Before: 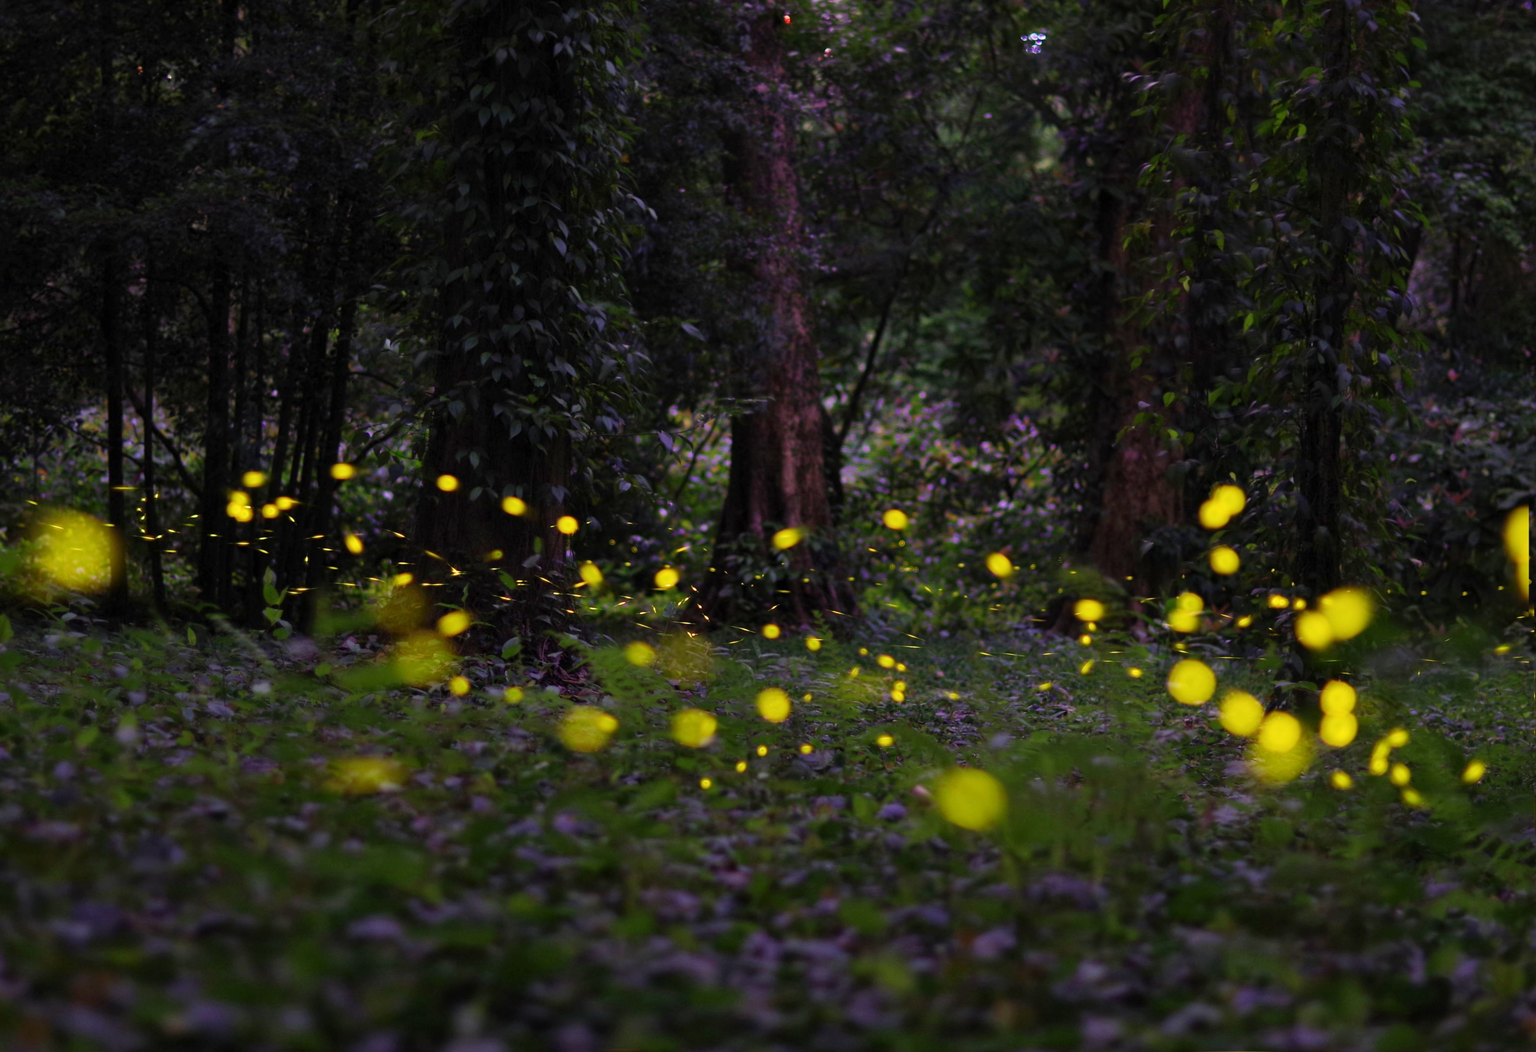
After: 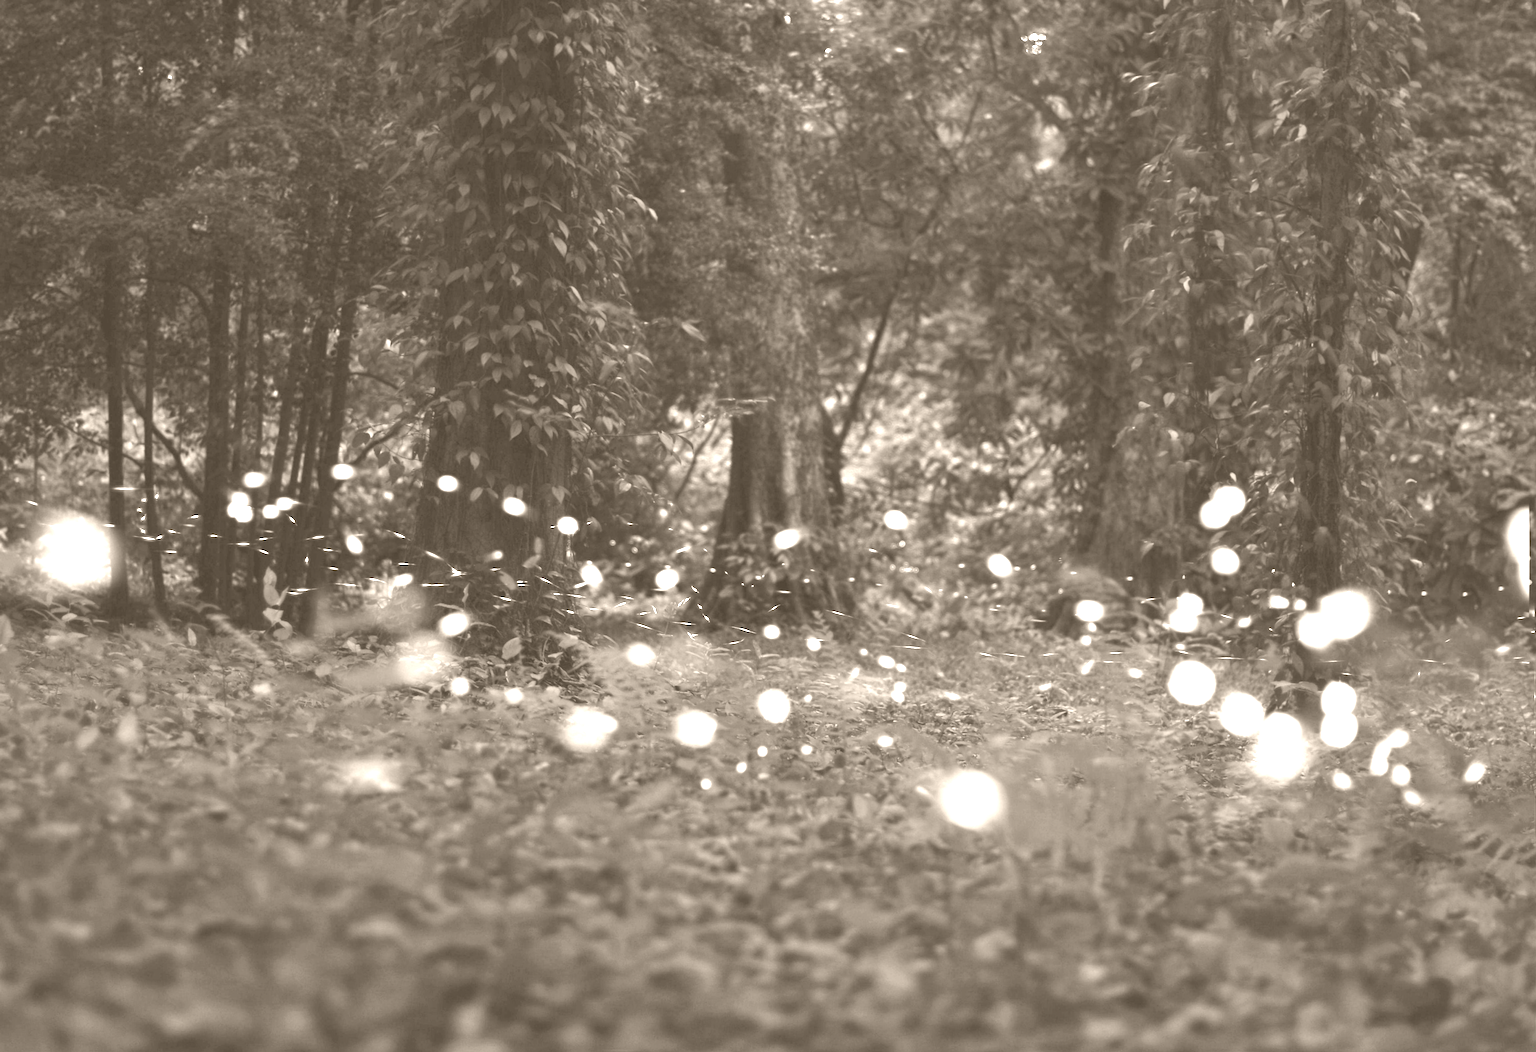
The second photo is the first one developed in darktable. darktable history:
colorize: hue 34.49°, saturation 35.33%, source mix 100%, version 1
tone equalizer: on, module defaults
exposure: black level correction 0, exposure 1.2 EV, compensate exposure bias true, compensate highlight preservation false
